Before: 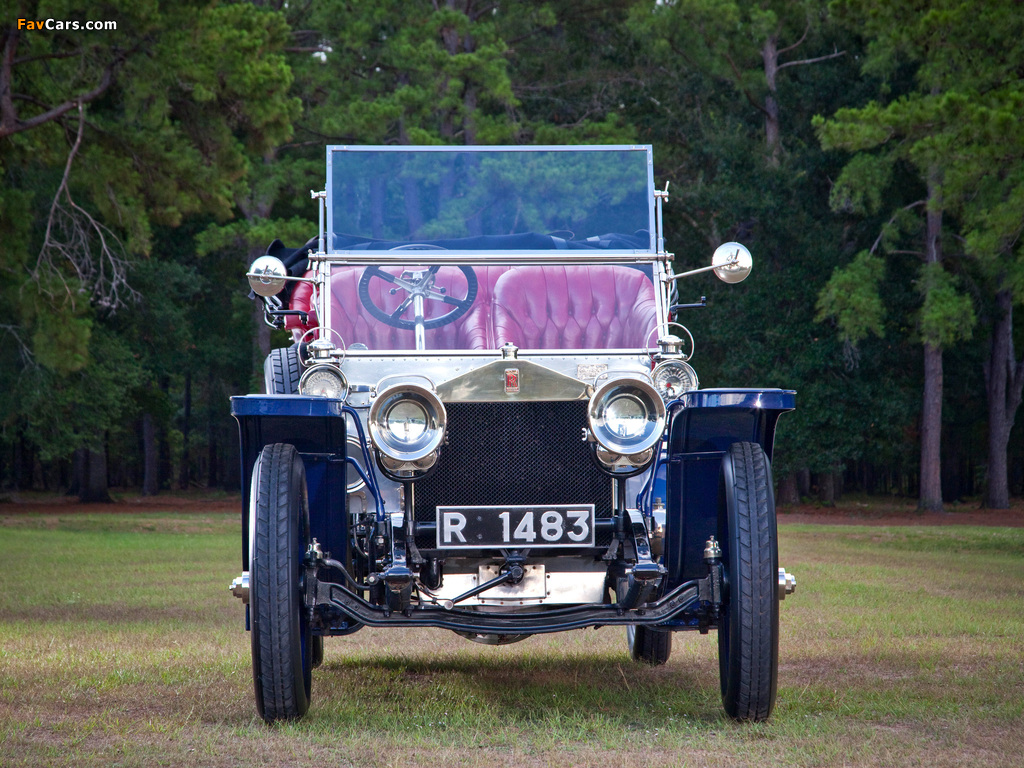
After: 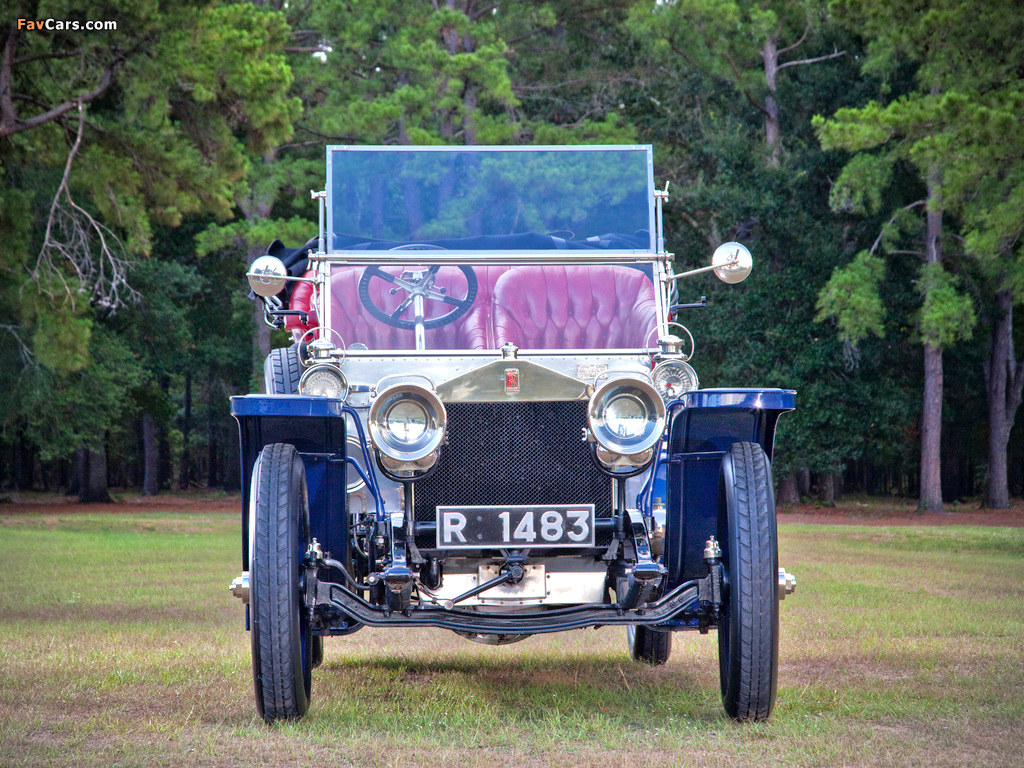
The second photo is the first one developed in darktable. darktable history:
vignetting: fall-off start 91.19%
tone equalizer: -7 EV 0.15 EV, -6 EV 0.6 EV, -5 EV 1.15 EV, -4 EV 1.33 EV, -3 EV 1.15 EV, -2 EV 0.6 EV, -1 EV 0.15 EV, mask exposure compensation -0.5 EV
